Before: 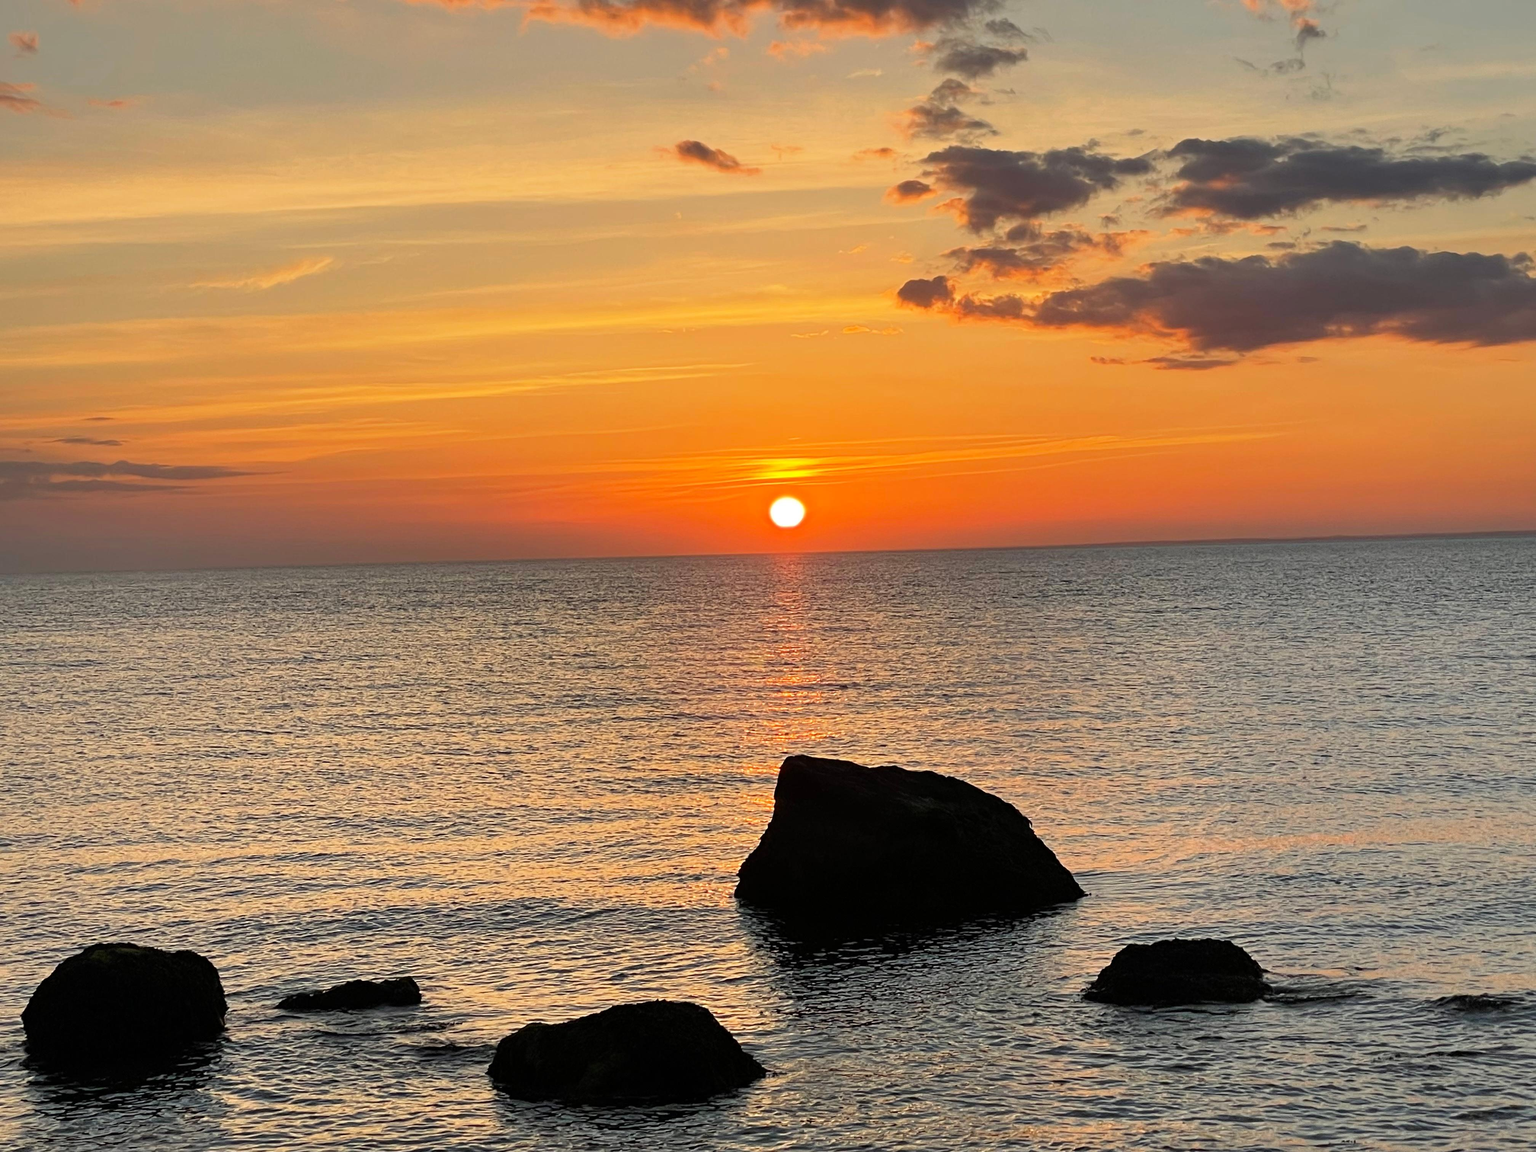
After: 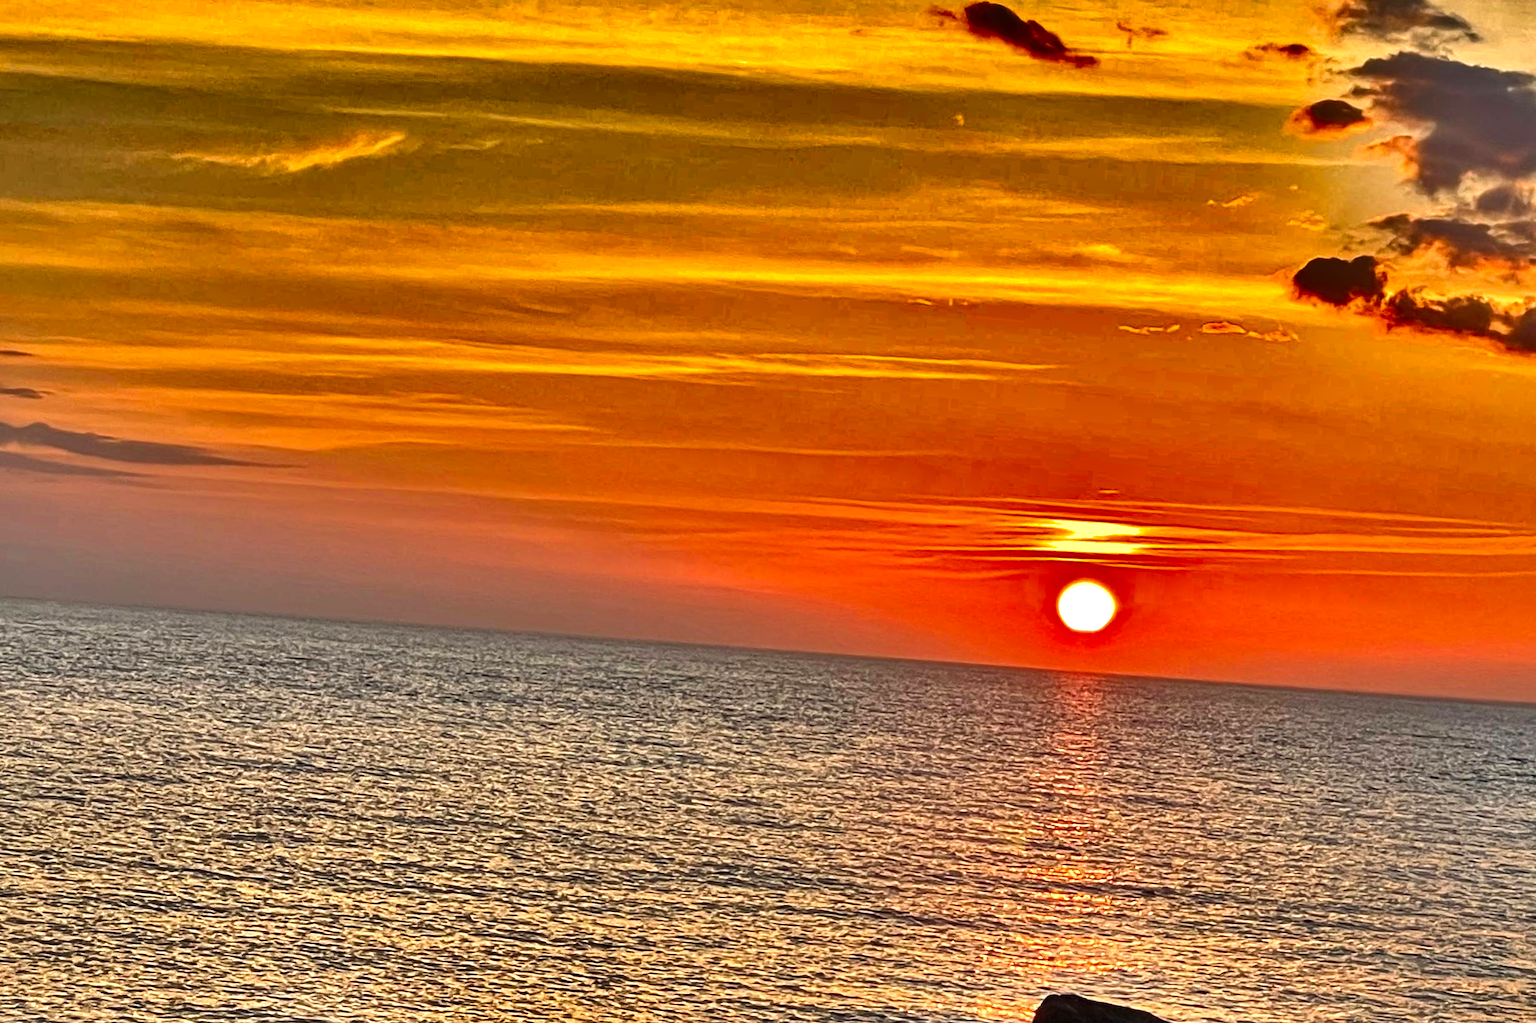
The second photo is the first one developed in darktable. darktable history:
crop and rotate: angle -5.55°, left 1.969%, top 6.804%, right 27.45%, bottom 30.472%
exposure: black level correction 0.001, exposure 0.674 EV, compensate highlight preservation false
local contrast: detail 130%
shadows and highlights: shadows 18.63, highlights -85.29, soften with gaussian
